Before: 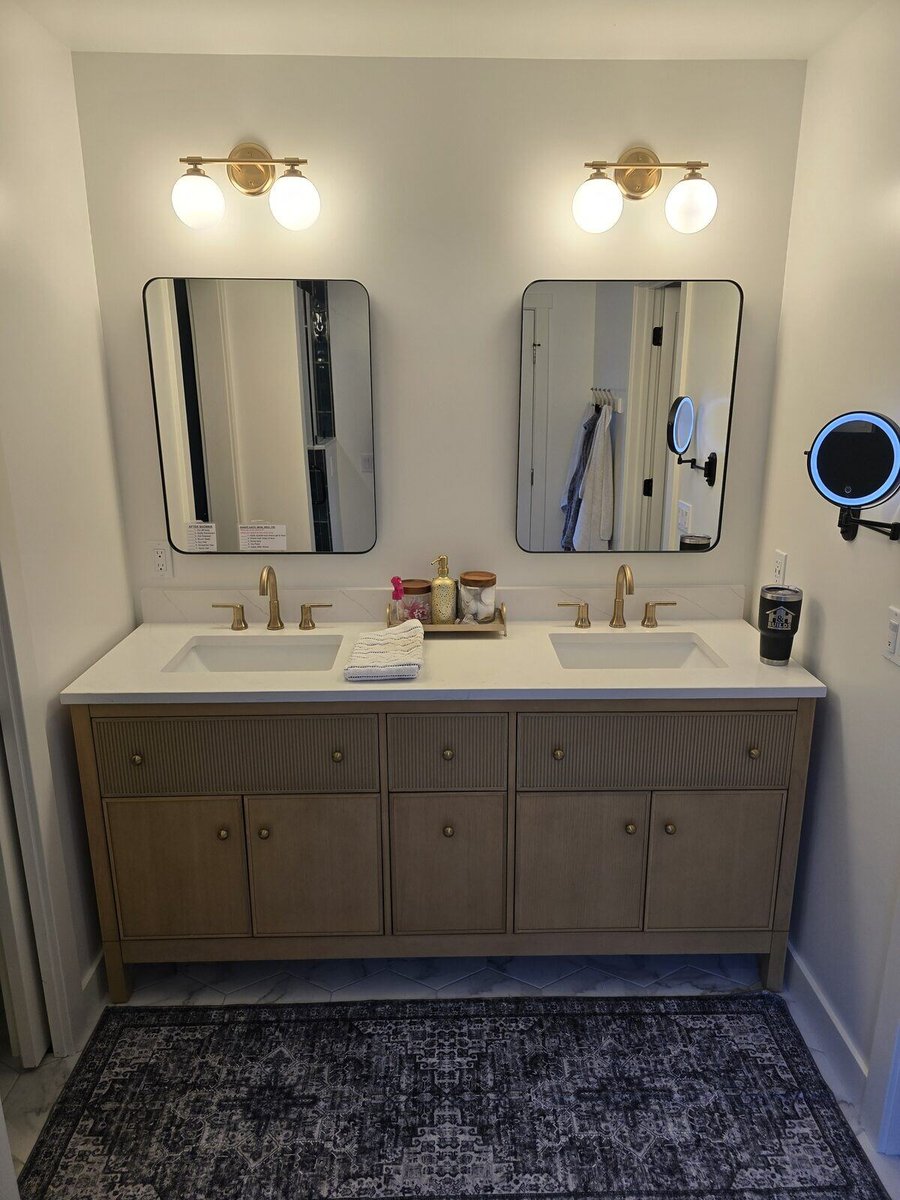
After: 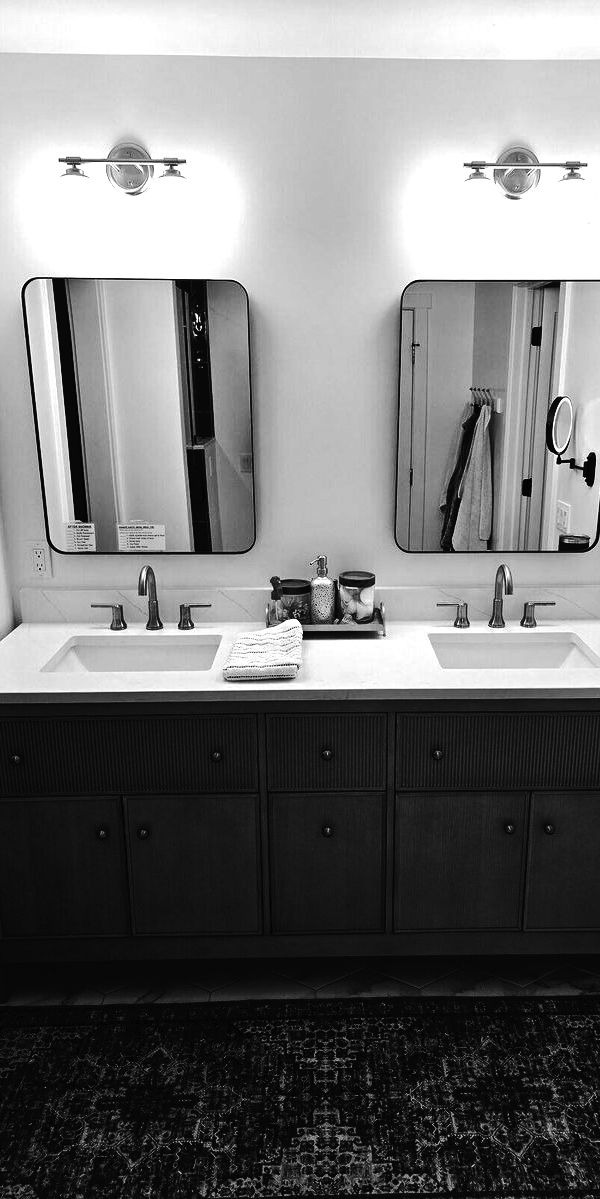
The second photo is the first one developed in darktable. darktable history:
contrast brightness saturation: contrast -0.03, brightness -0.59, saturation -1
crop and rotate: left 13.537%, right 19.796%
exposure: black level correction 0, exposure 1 EV, compensate exposure bias true, compensate highlight preservation false
tone curve: curves: ch0 [(0, 0) (0.003, 0.019) (0.011, 0.021) (0.025, 0.023) (0.044, 0.026) (0.069, 0.037) (0.1, 0.059) (0.136, 0.088) (0.177, 0.138) (0.224, 0.199) (0.277, 0.279) (0.335, 0.376) (0.399, 0.481) (0.468, 0.581) (0.543, 0.658) (0.623, 0.735) (0.709, 0.8) (0.801, 0.861) (0.898, 0.928) (1, 1)], preserve colors none
velvia: strength 50%
